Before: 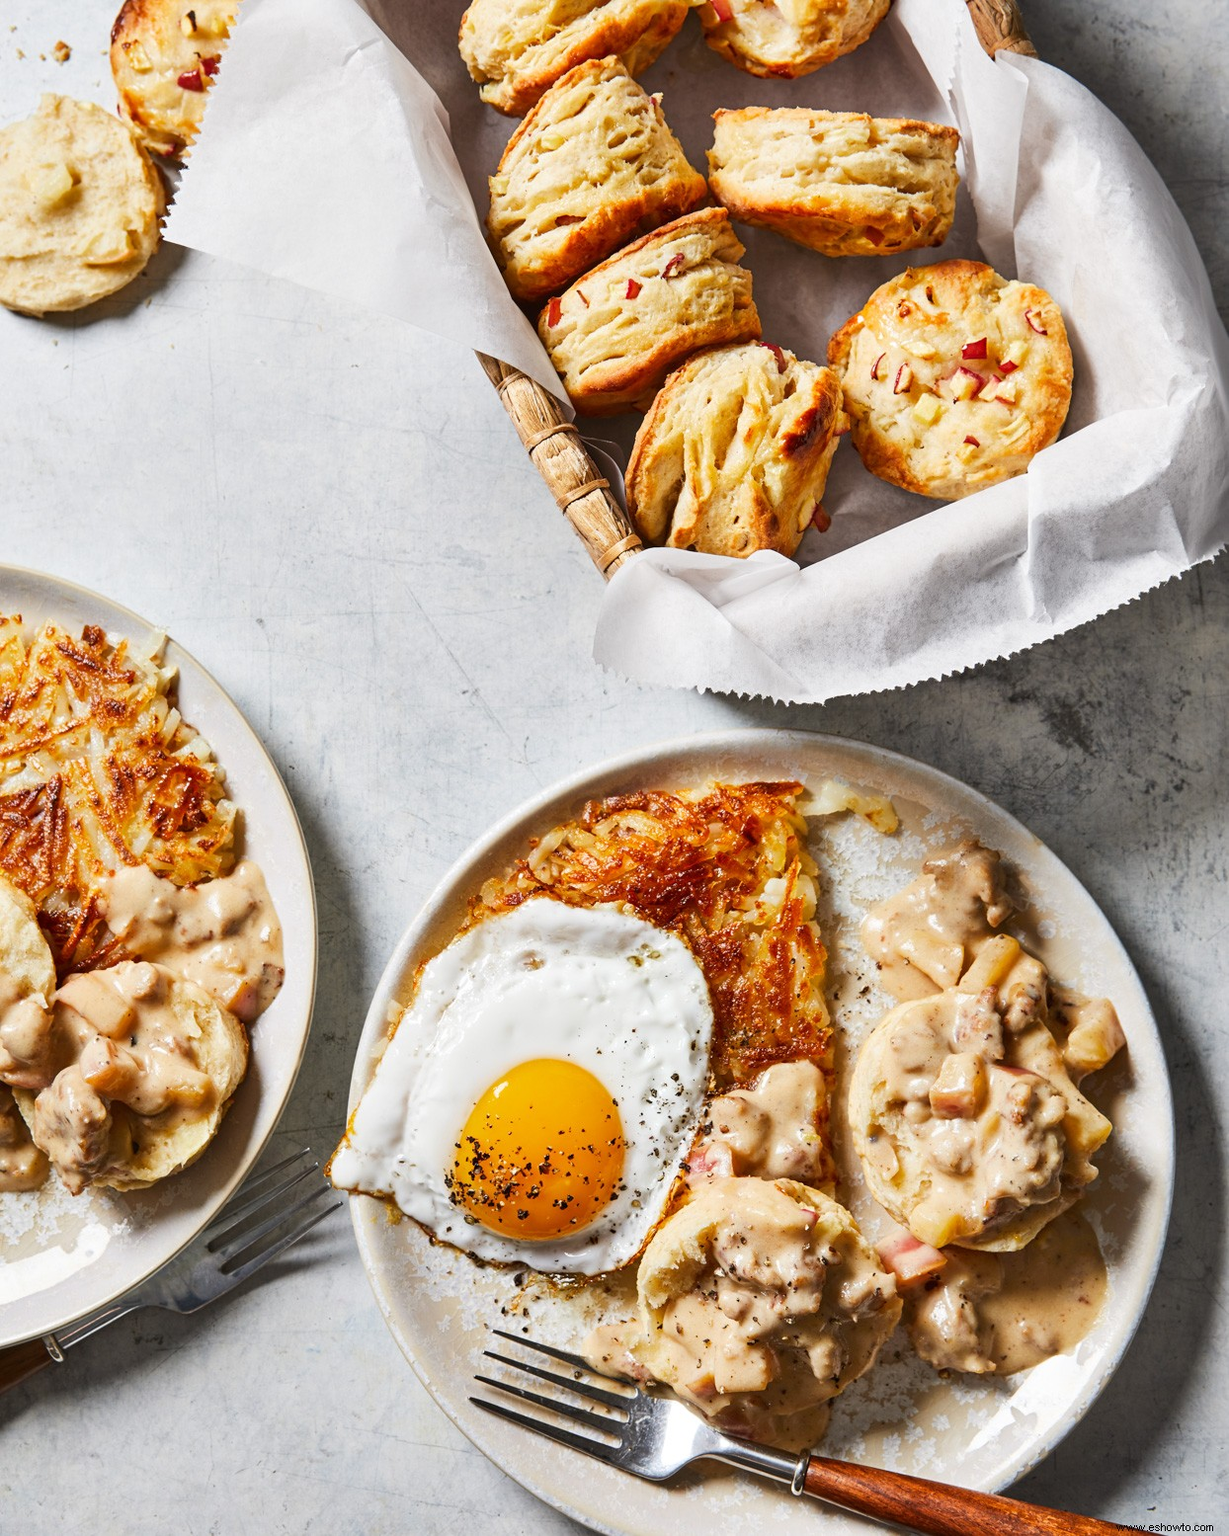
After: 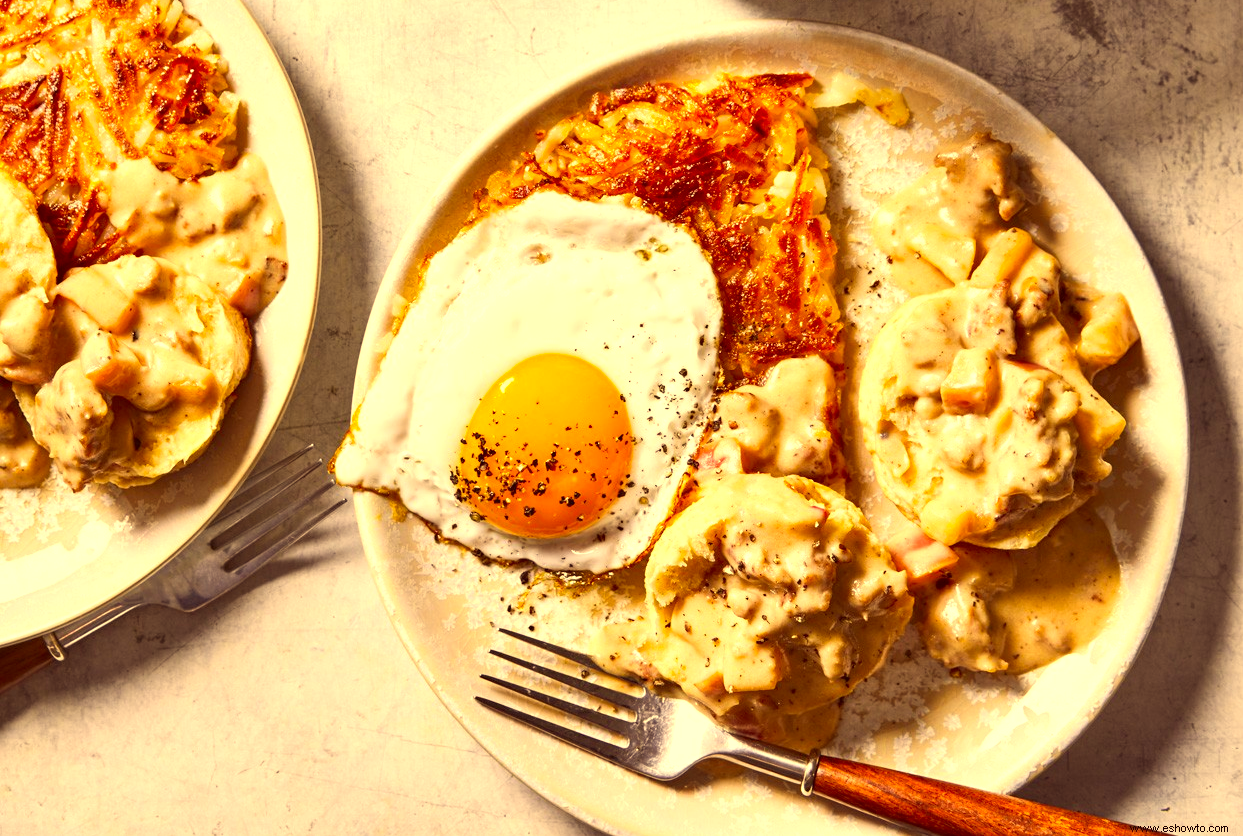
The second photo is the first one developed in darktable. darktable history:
crop and rotate: top 46.237%
exposure: exposure 0.515 EV, compensate highlight preservation false
color correction: highlights a* 10.12, highlights b* 39.04, shadows a* 14.62, shadows b* 3.37
